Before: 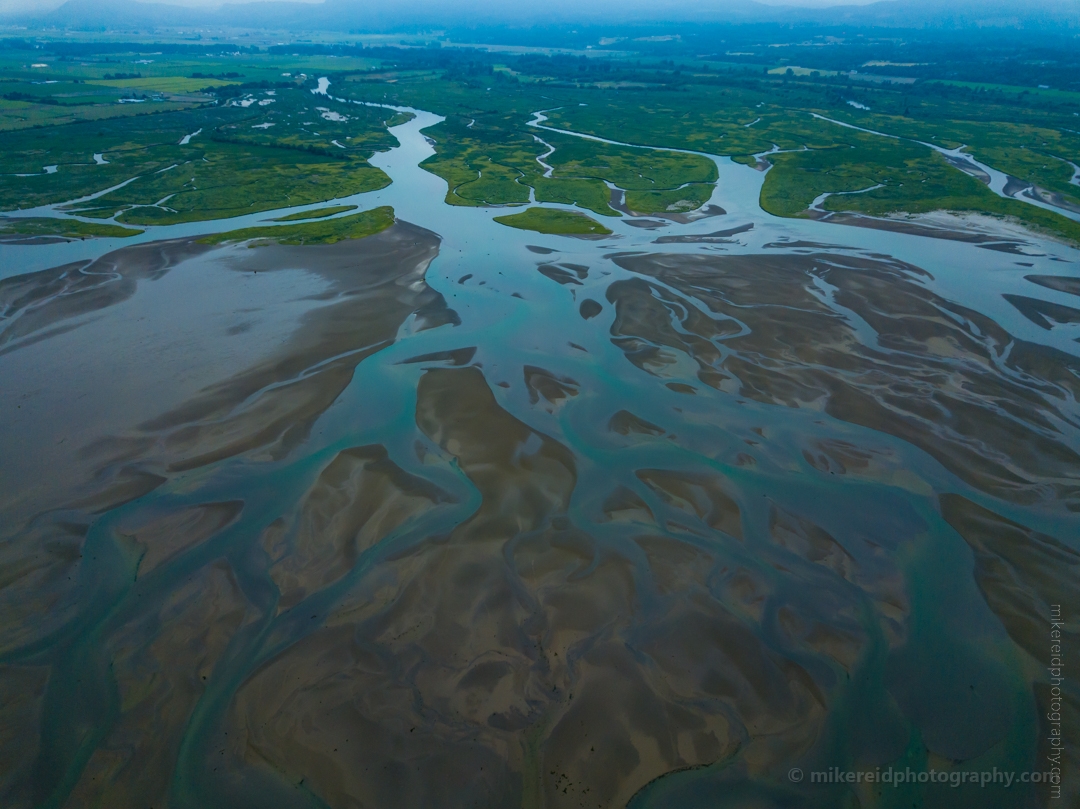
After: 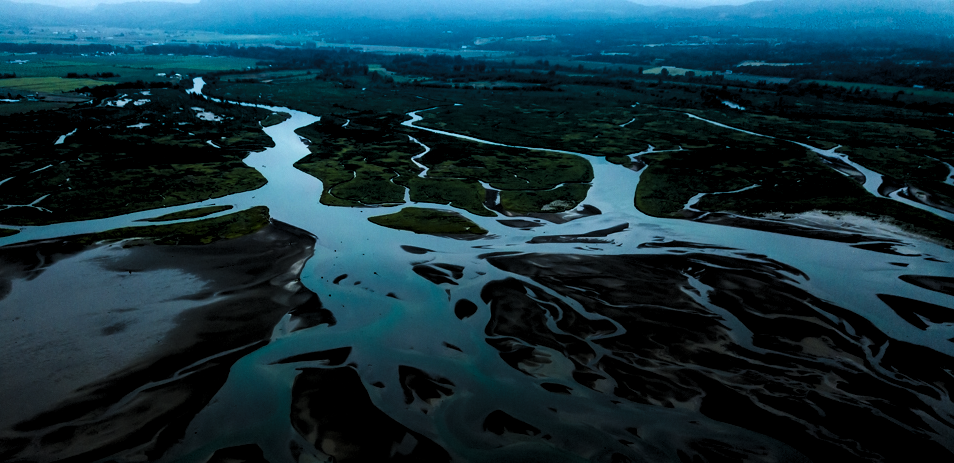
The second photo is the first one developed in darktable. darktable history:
levels: levels [0.182, 0.542, 0.902]
contrast brightness saturation: contrast 0.204, brightness -0.115, saturation 0.098
crop and rotate: left 11.616%, bottom 42.75%
exposure: compensate highlight preservation false
